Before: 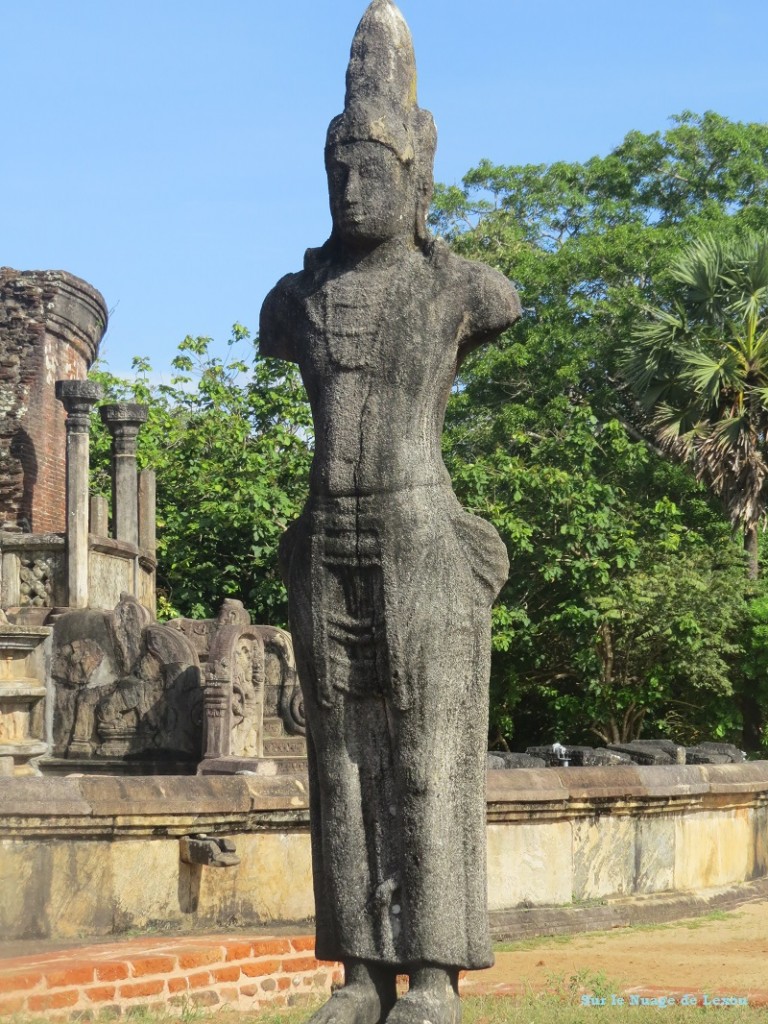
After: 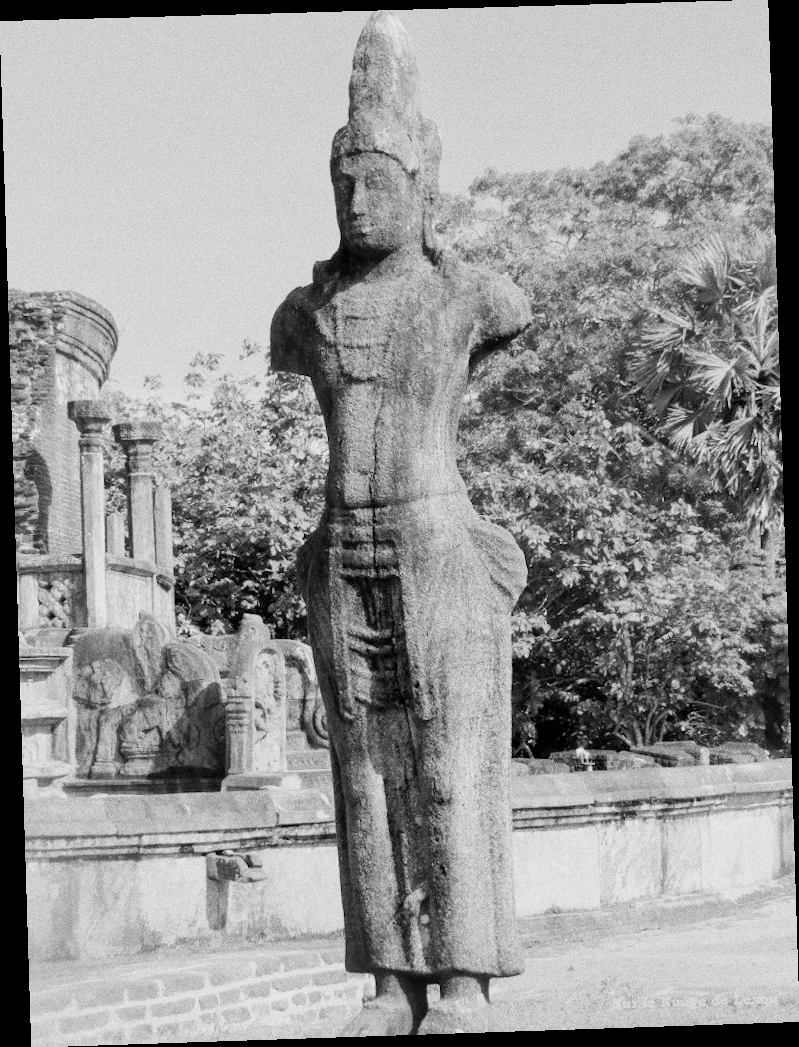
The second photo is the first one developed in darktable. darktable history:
exposure: black level correction 0.005, exposure 2.084 EV, compensate highlight preservation false
rotate and perspective: rotation -1.77°, lens shift (horizontal) 0.004, automatic cropping off
grain: coarseness 11.82 ISO, strength 36.67%, mid-tones bias 74.17%
monochrome: a 30.25, b 92.03
filmic rgb: middle gray luminance 30%, black relative exposure -9 EV, white relative exposure 7 EV, threshold 6 EV, target black luminance 0%, hardness 2.94, latitude 2.04%, contrast 0.963, highlights saturation mix 5%, shadows ↔ highlights balance 12.16%, add noise in highlights 0, preserve chrominance no, color science v3 (2019), use custom middle-gray values true, iterations of high-quality reconstruction 0, contrast in highlights soft, enable highlight reconstruction true
